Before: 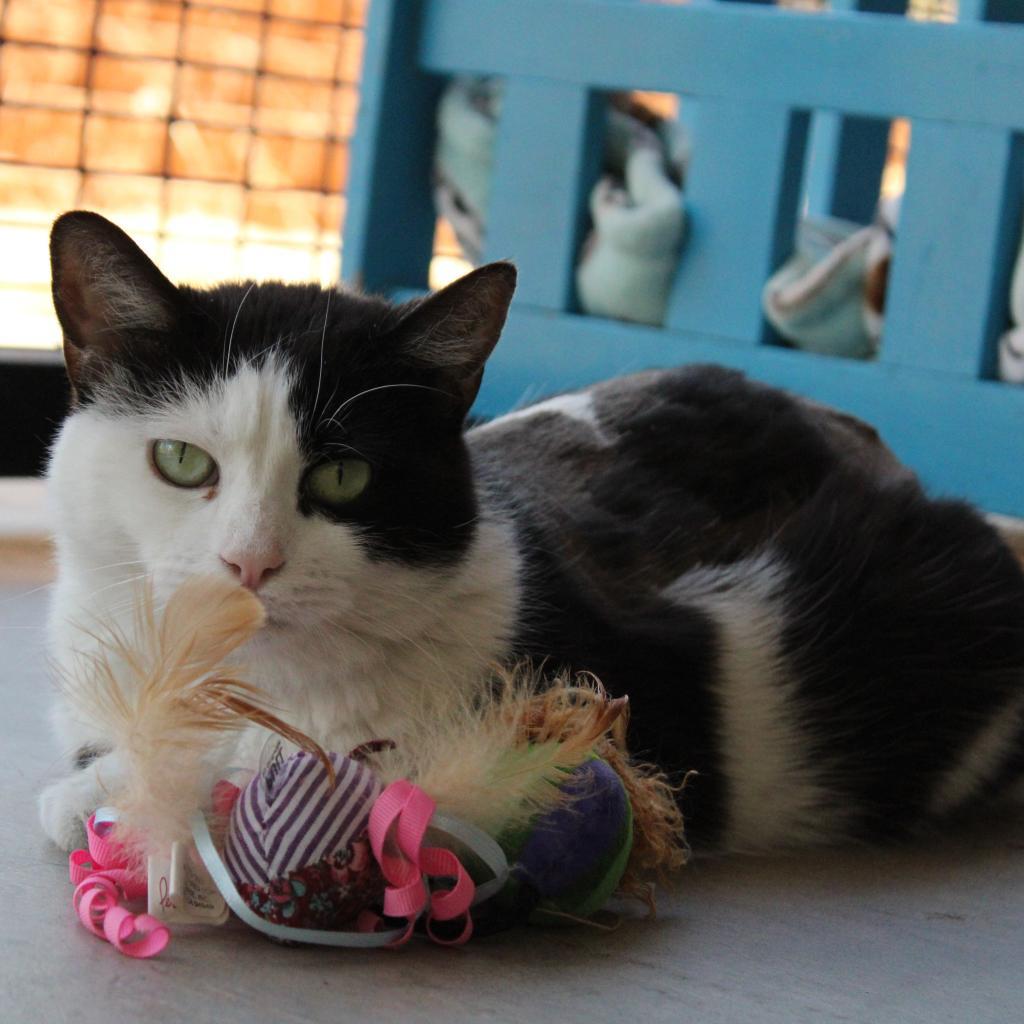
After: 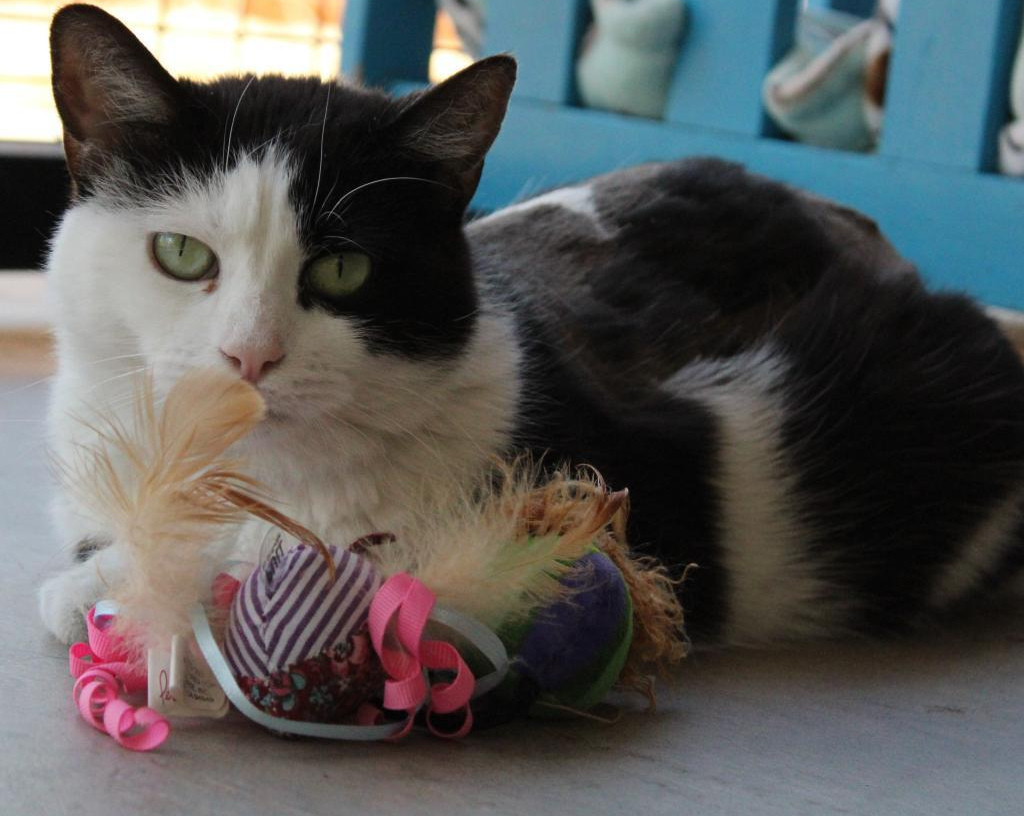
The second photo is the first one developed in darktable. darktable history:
crop and rotate: top 20.243%
